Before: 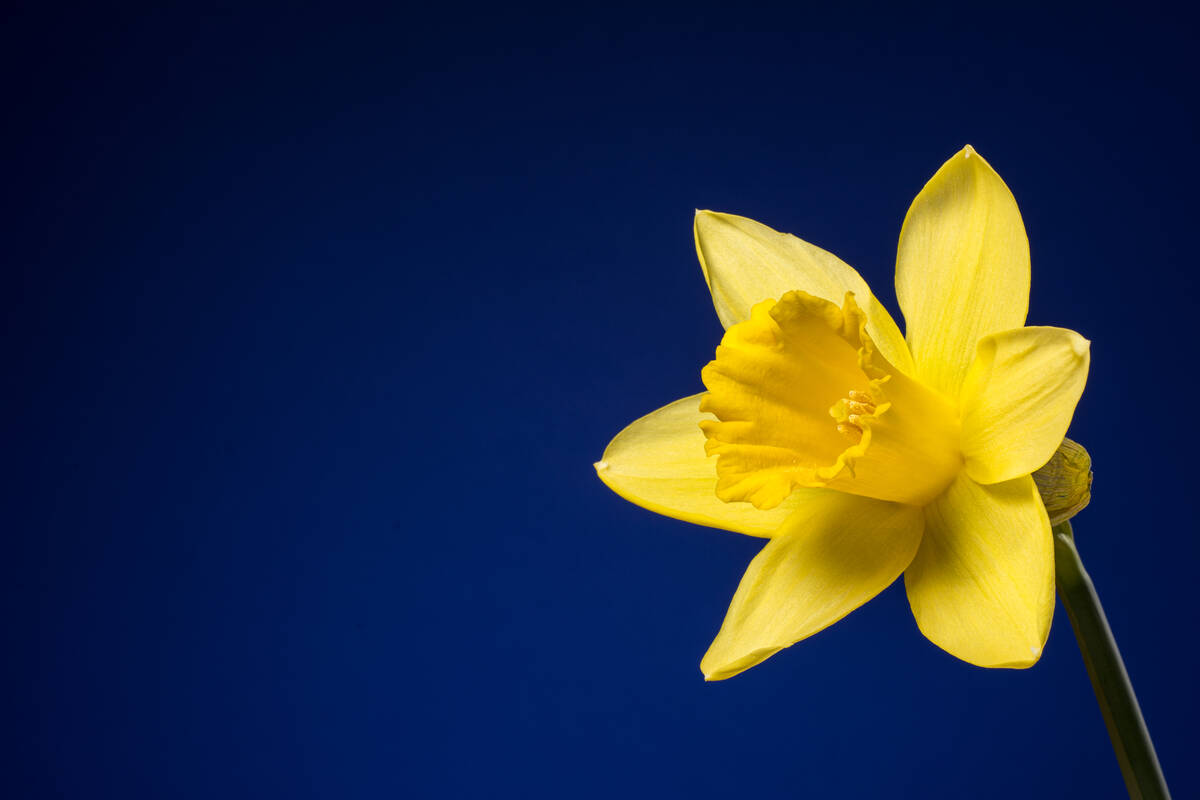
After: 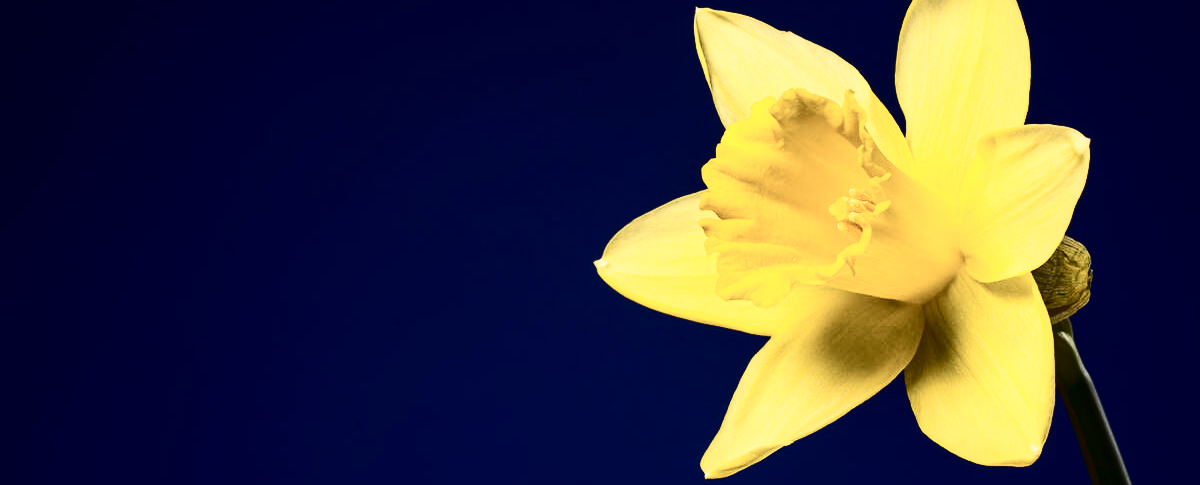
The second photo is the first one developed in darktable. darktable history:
crop and rotate: top 25.357%, bottom 13.942%
contrast brightness saturation: contrast 0.5, saturation -0.1
